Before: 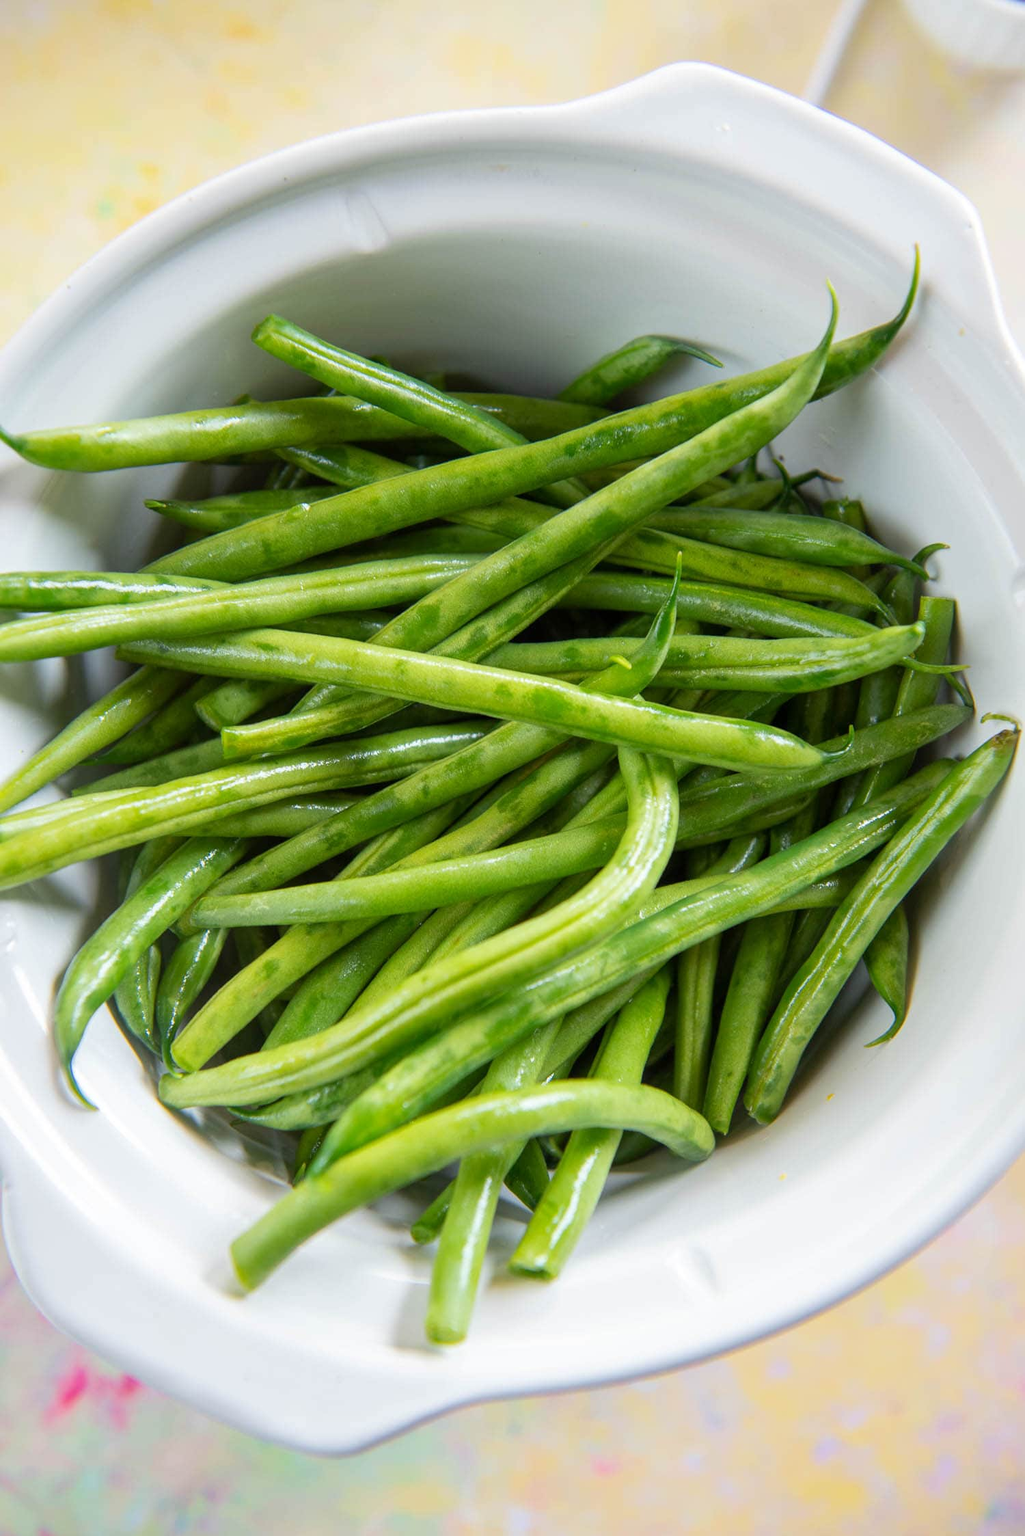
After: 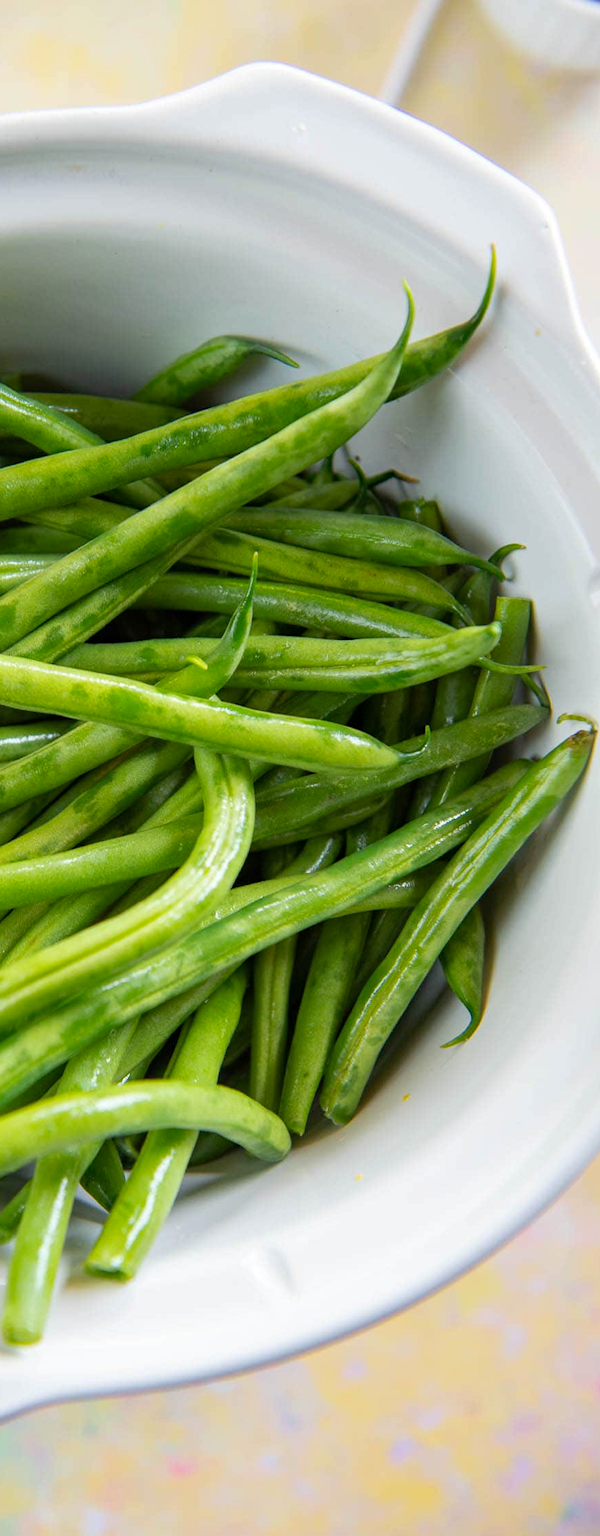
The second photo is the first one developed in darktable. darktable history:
base curve: preserve colors none
crop: left 41.416%
haze removal: compatibility mode true, adaptive false
